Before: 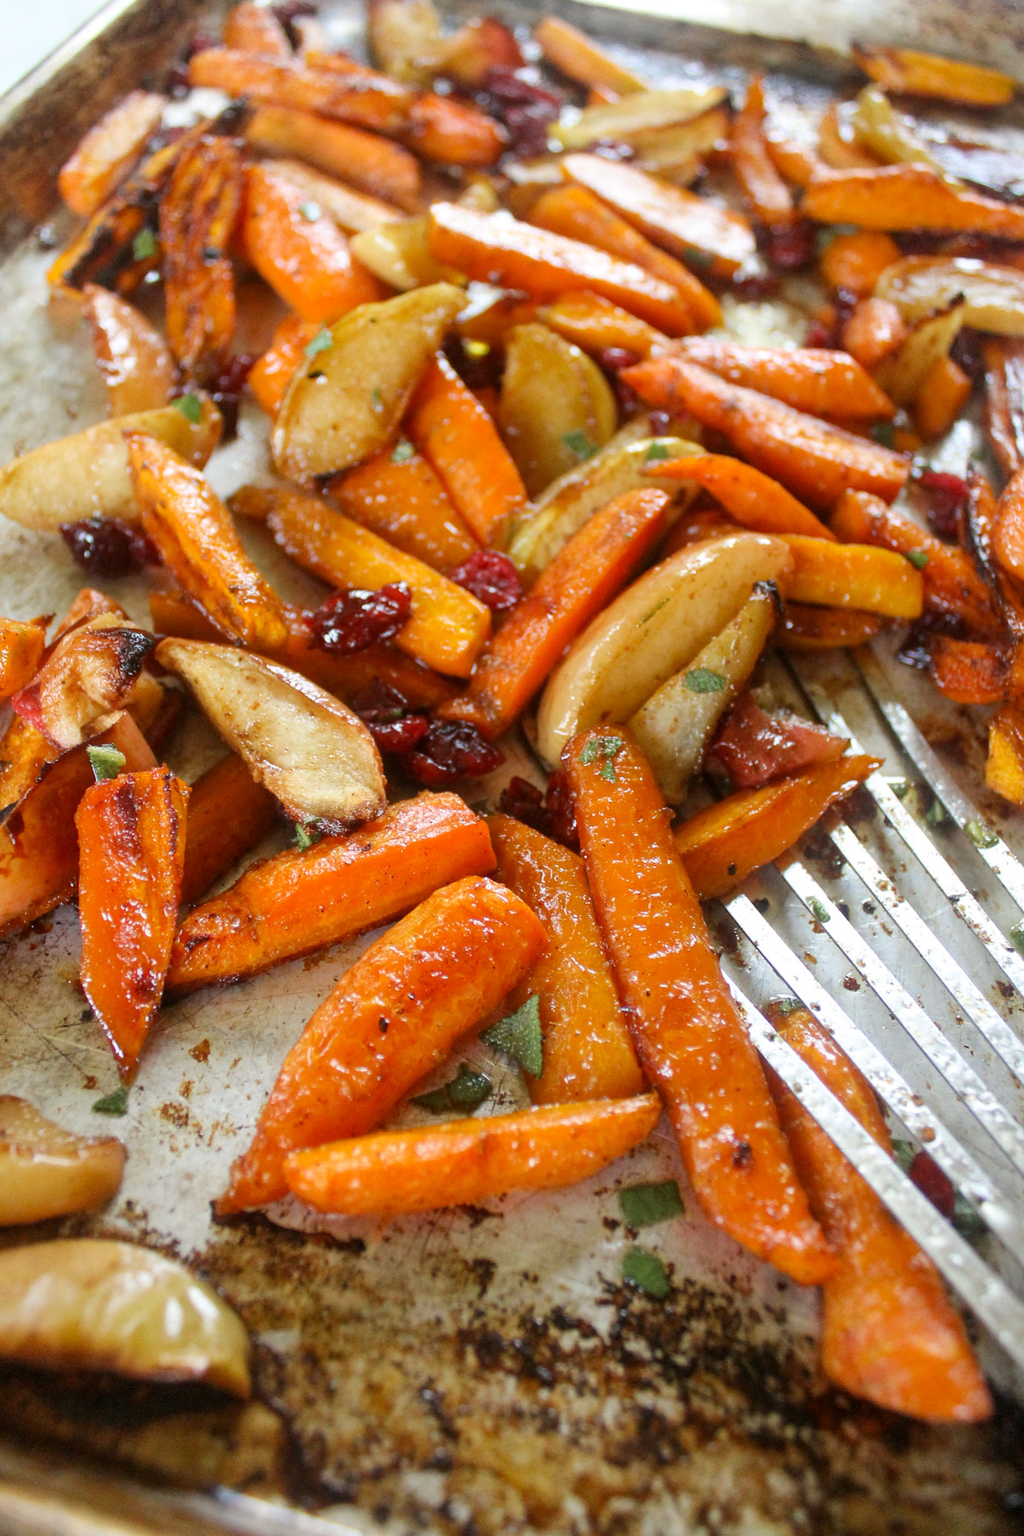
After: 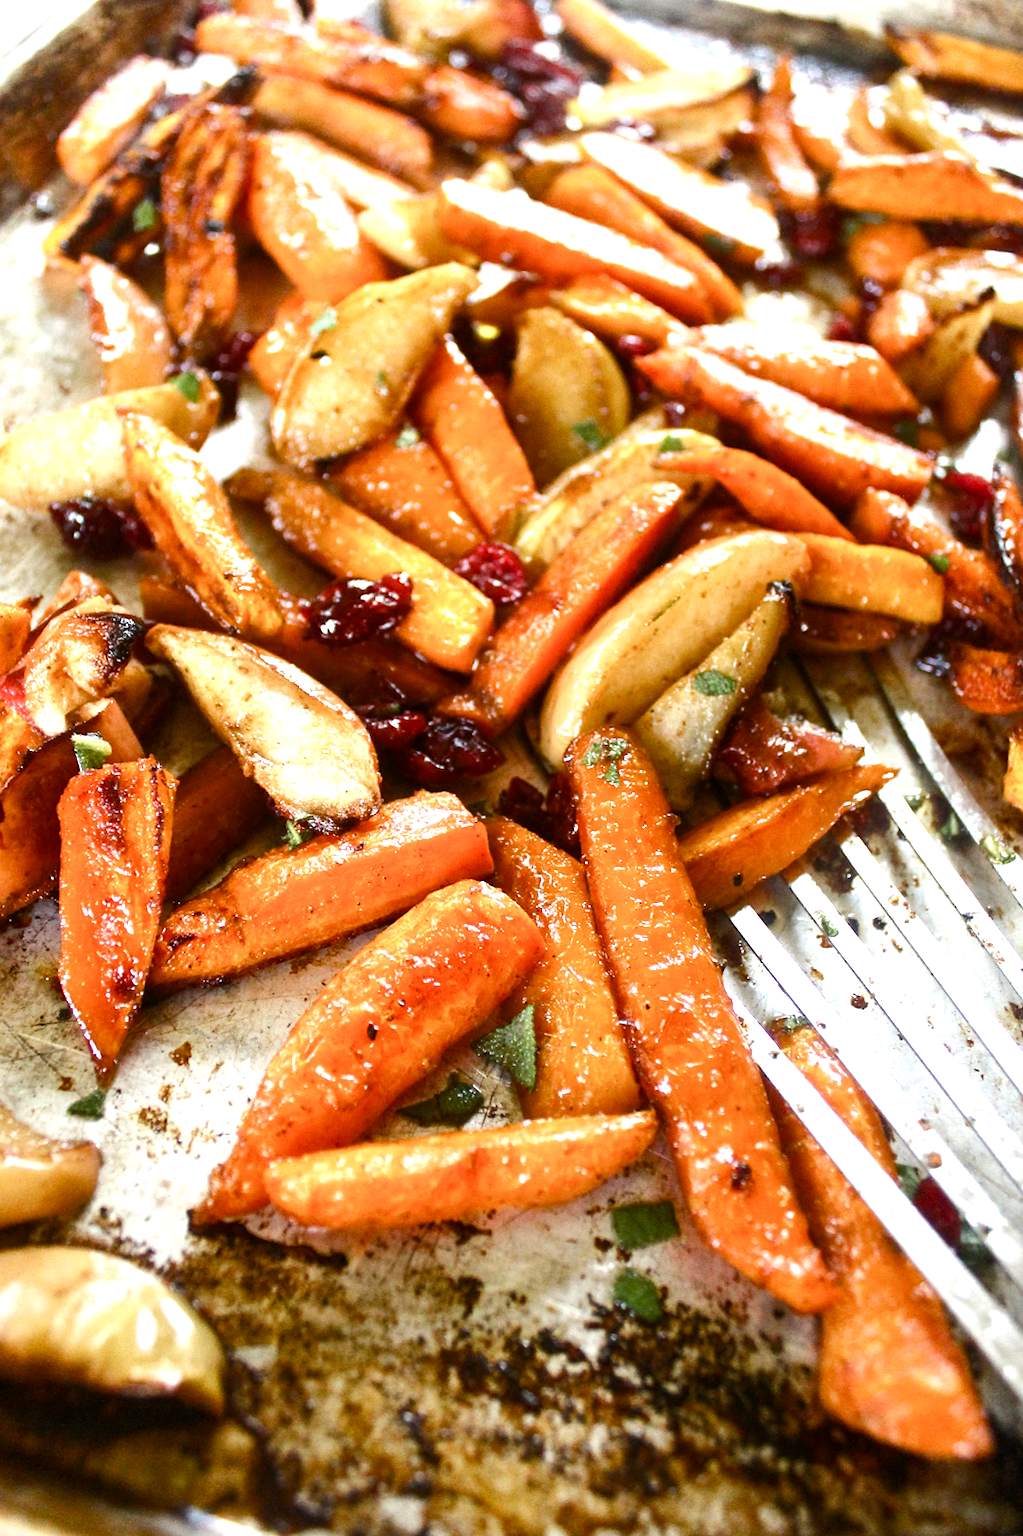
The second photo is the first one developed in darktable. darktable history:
crop and rotate: angle -1.47°
color balance rgb: shadows lift › chroma 0.844%, shadows lift › hue 114.36°, perceptual saturation grading › global saturation 20%, perceptual saturation grading › highlights -50.073%, perceptual saturation grading › shadows 30.44%, perceptual brilliance grading › global brilliance -5.56%, perceptual brilliance grading › highlights 24.24%, perceptual brilliance grading › mid-tones 6.951%, perceptual brilliance grading › shadows -4.705%
tone equalizer: -8 EV -0.428 EV, -7 EV -0.375 EV, -6 EV -0.35 EV, -5 EV -0.229 EV, -3 EV 0.234 EV, -2 EV 0.309 EV, -1 EV 0.38 EV, +0 EV 0.425 EV, edges refinement/feathering 500, mask exposure compensation -1.57 EV, preserve details no
